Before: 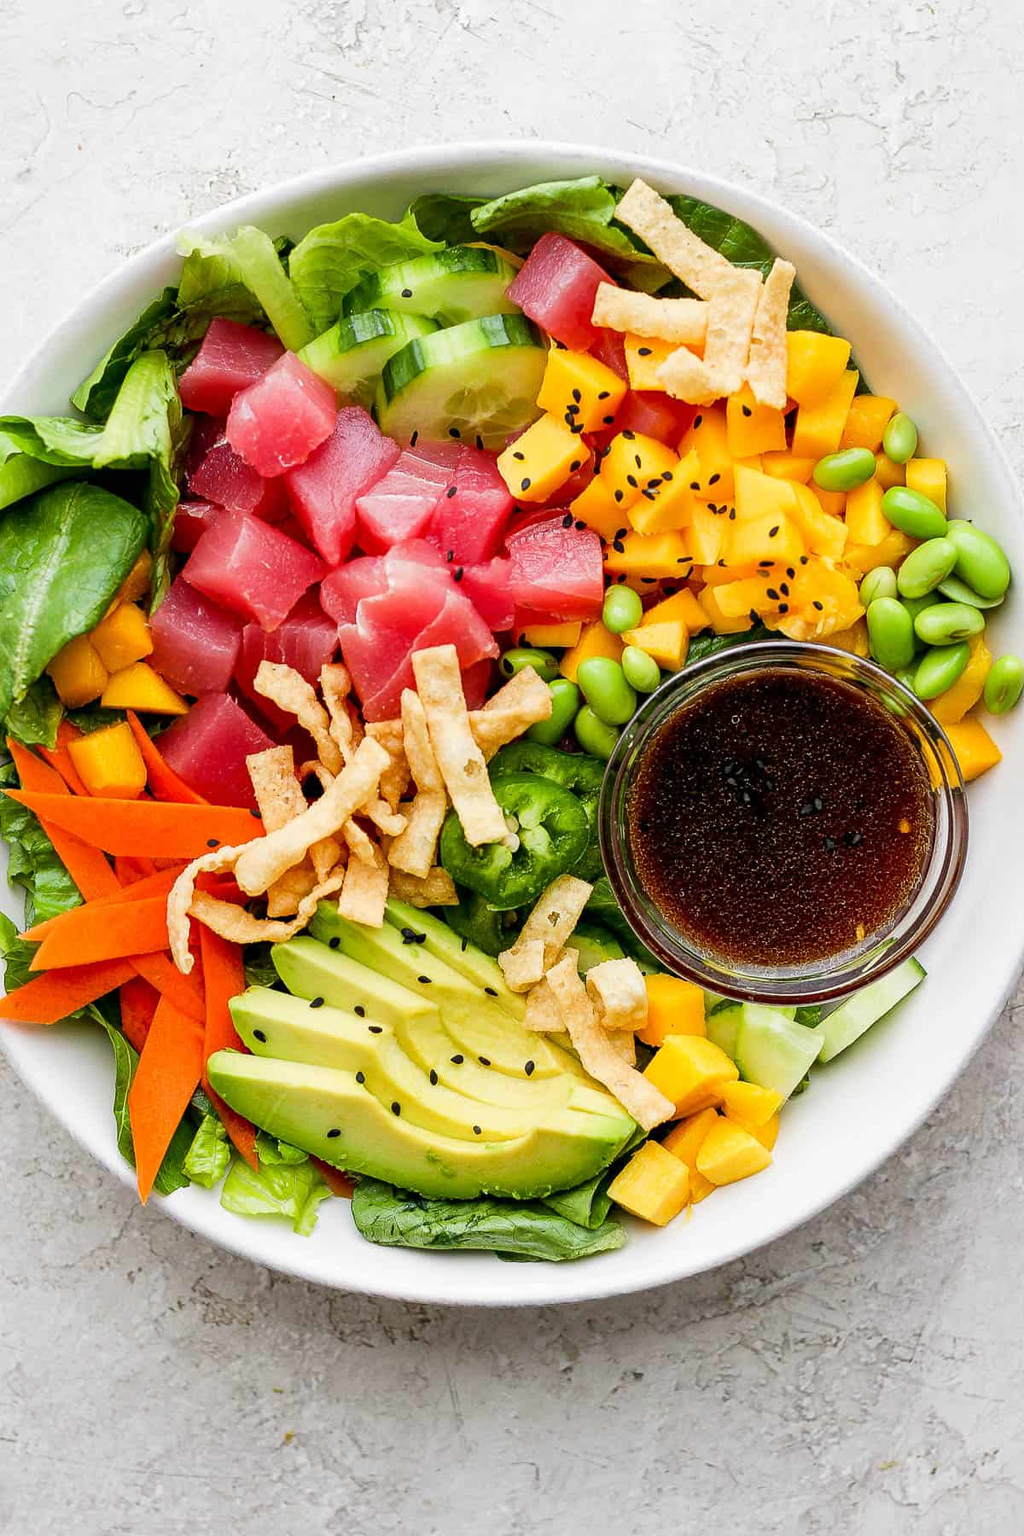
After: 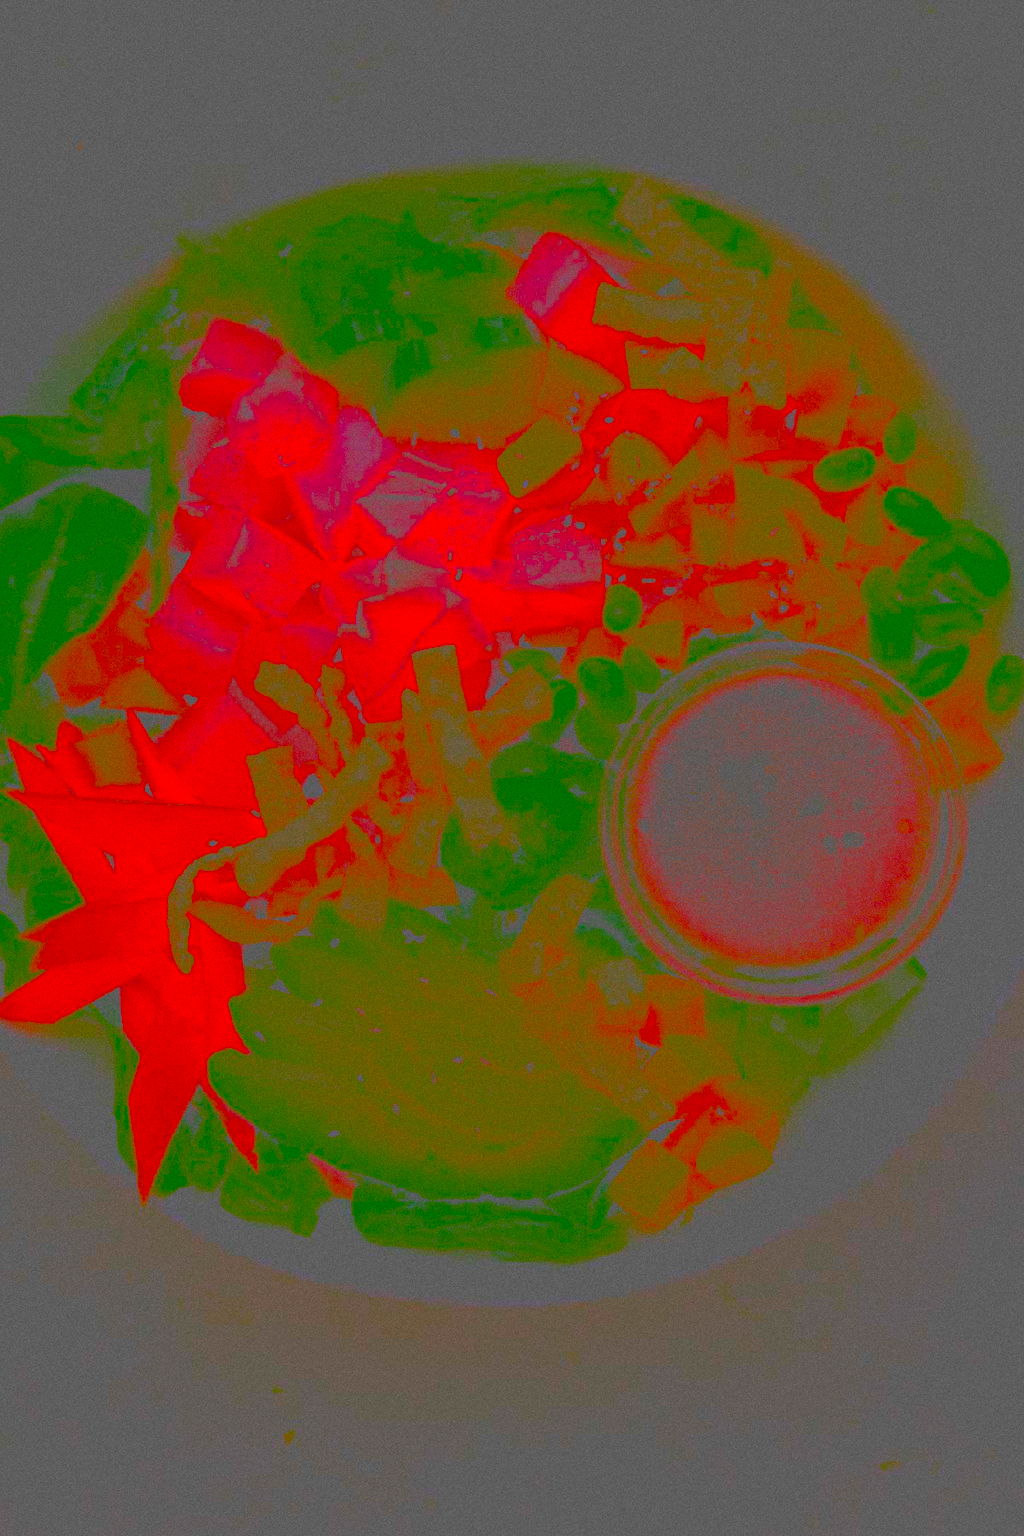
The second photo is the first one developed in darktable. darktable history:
contrast brightness saturation: contrast -0.99, brightness -0.17, saturation 0.75
grain: coarseness 0.09 ISO
sharpen: radius 1.4, amount 1.25, threshold 0.7
local contrast: detail 140%
